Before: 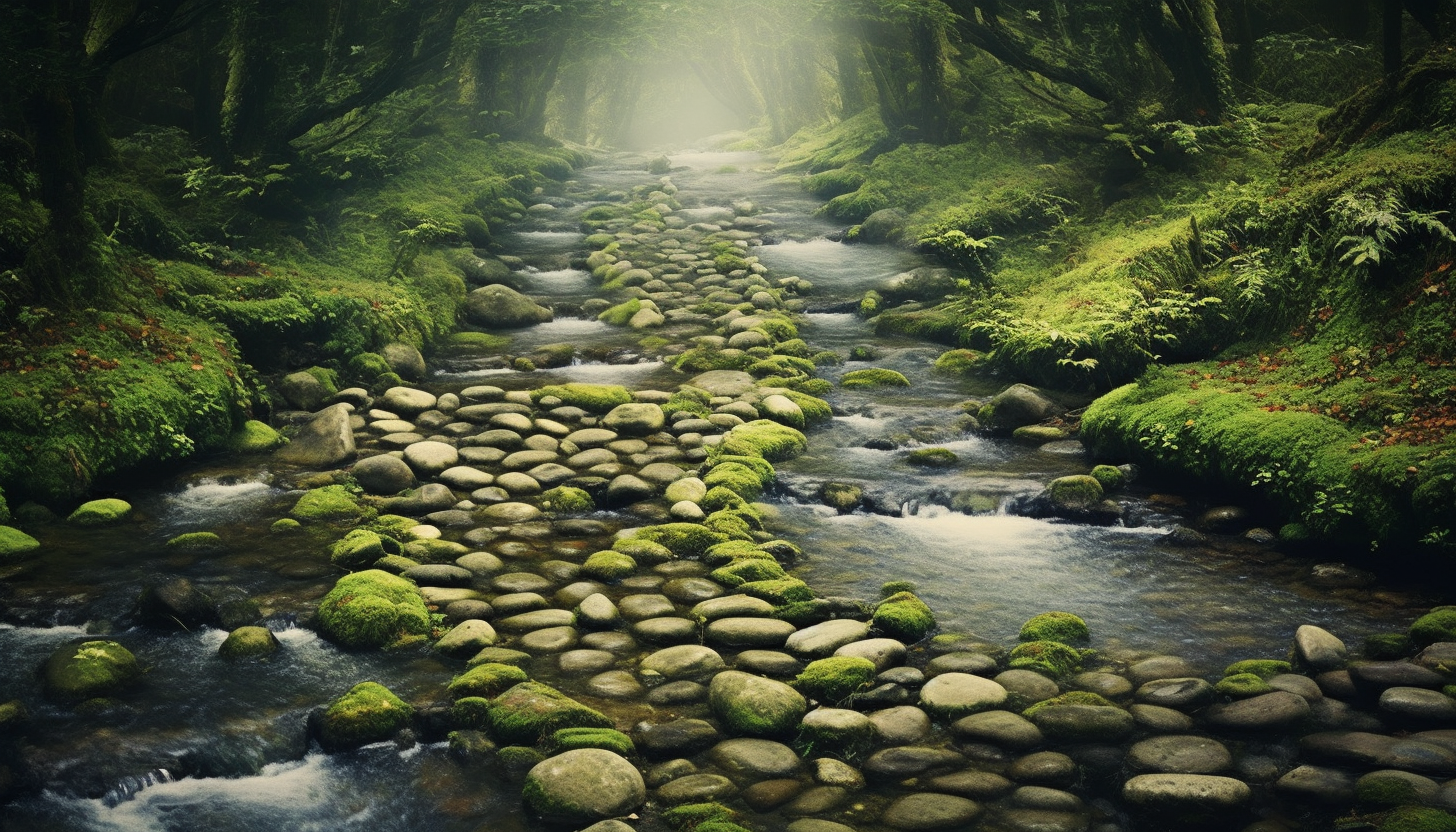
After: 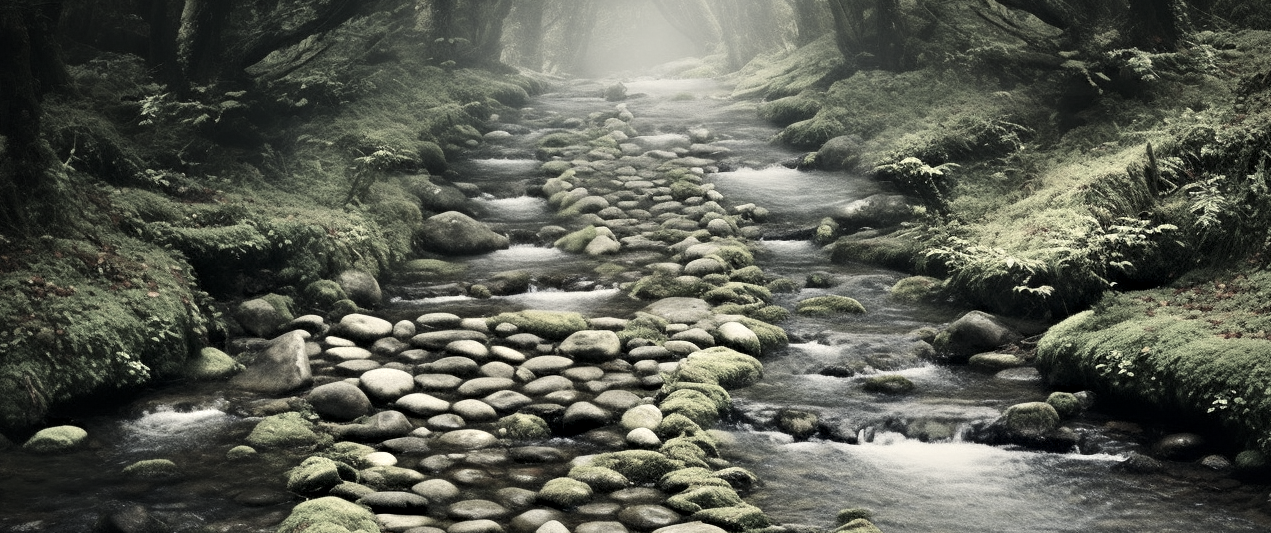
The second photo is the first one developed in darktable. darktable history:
contrast equalizer: octaves 7, y [[0.531, 0.548, 0.559, 0.557, 0.544, 0.527], [0.5 ×6], [0.5 ×6], [0 ×6], [0 ×6]]
color correction: highlights b* 0.023, saturation 0.348
crop: left 3.039%, top 8.857%, right 9.609%, bottom 26.971%
